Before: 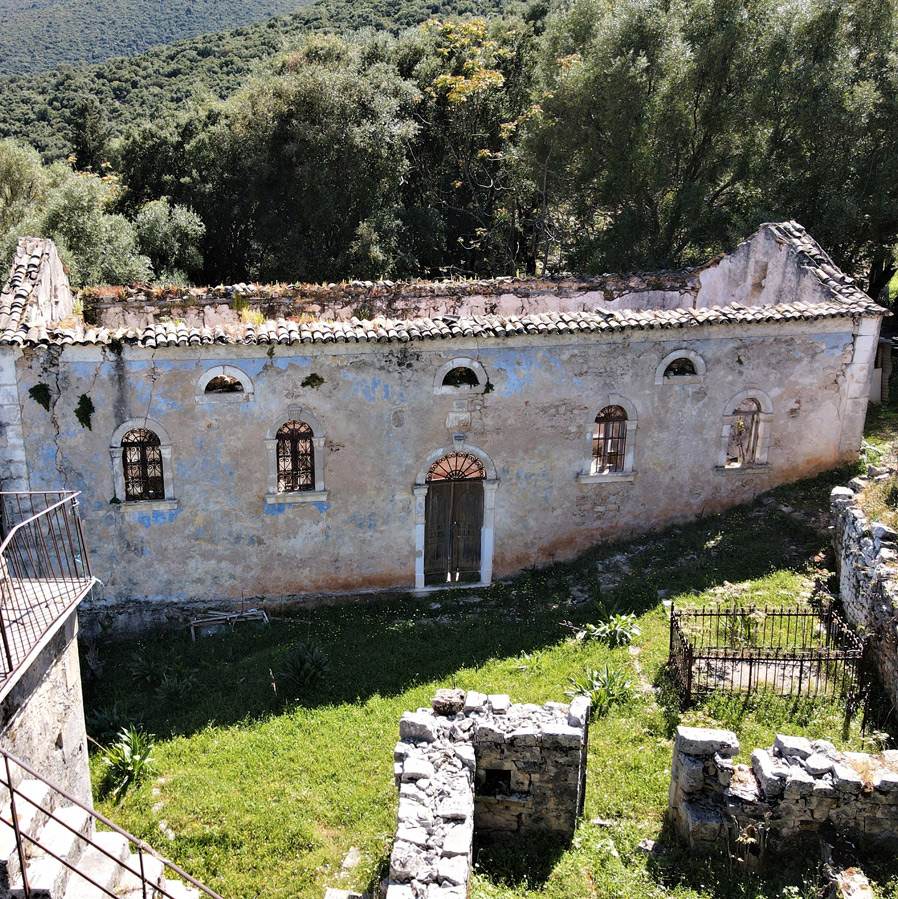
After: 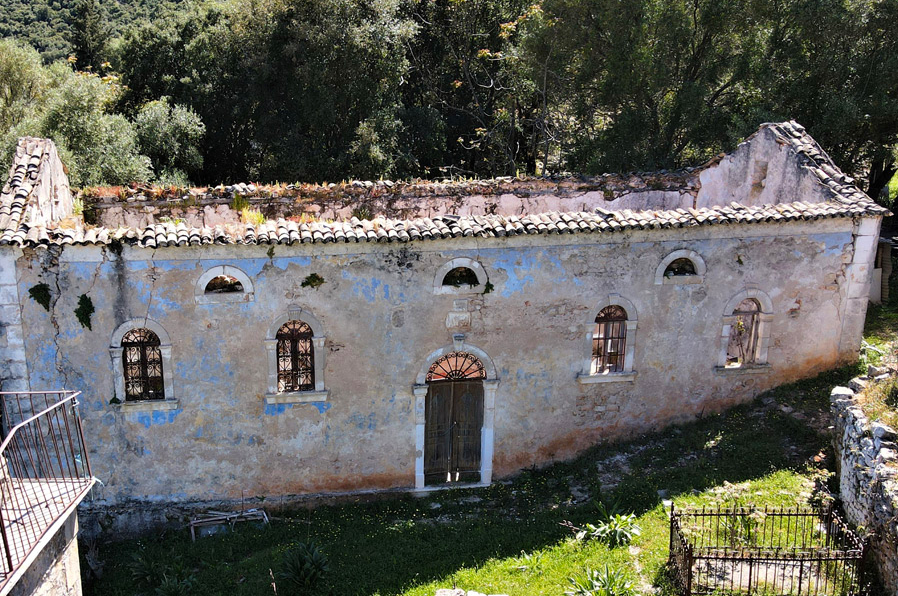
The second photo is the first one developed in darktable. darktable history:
crop: top 11.139%, bottom 22.527%
contrast brightness saturation: saturation 0.18
